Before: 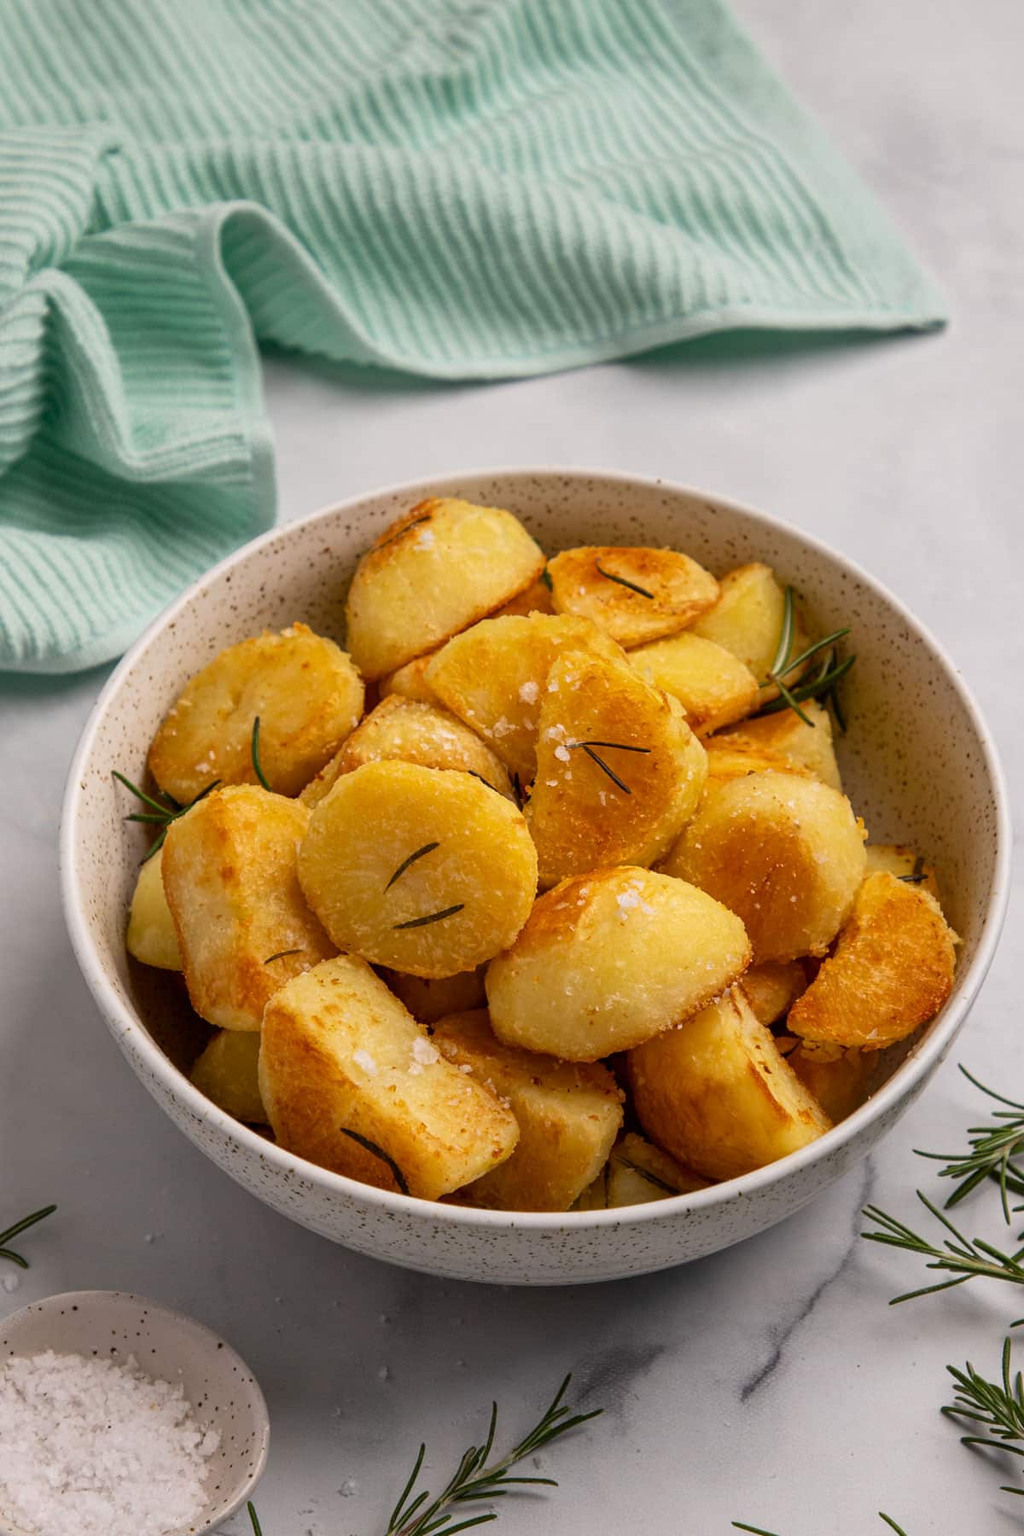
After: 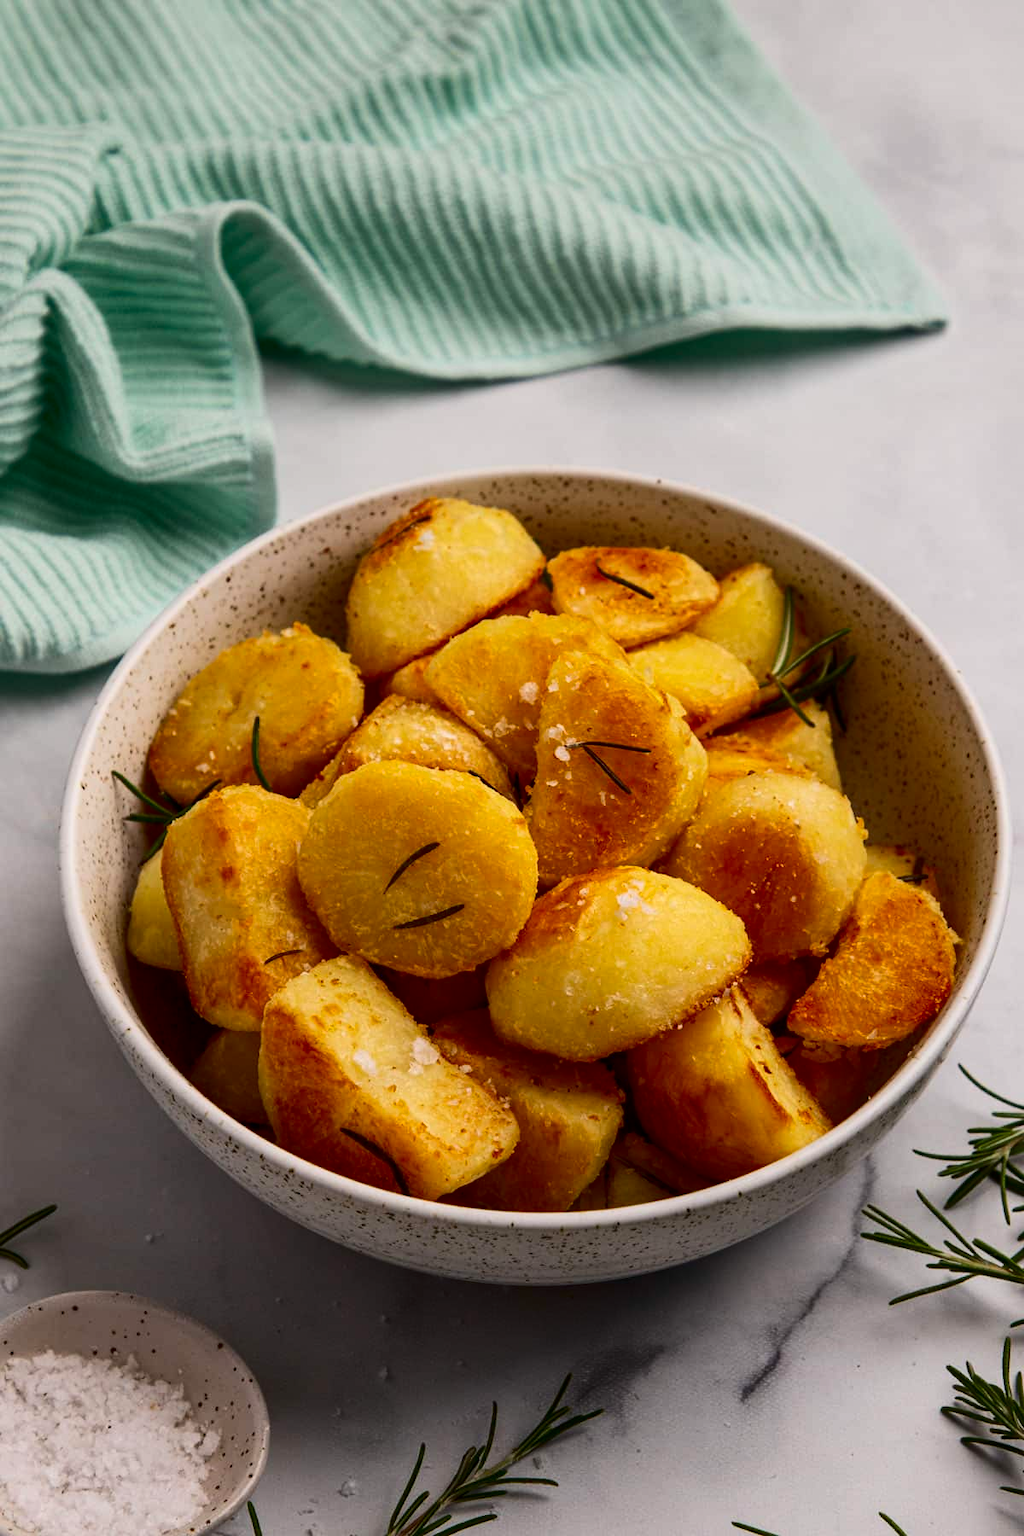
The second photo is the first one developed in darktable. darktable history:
contrast brightness saturation: contrast 0.208, brightness -0.115, saturation 0.208
exposure: black level correction 0.001, exposure -0.124 EV, compensate exposure bias true, compensate highlight preservation false
